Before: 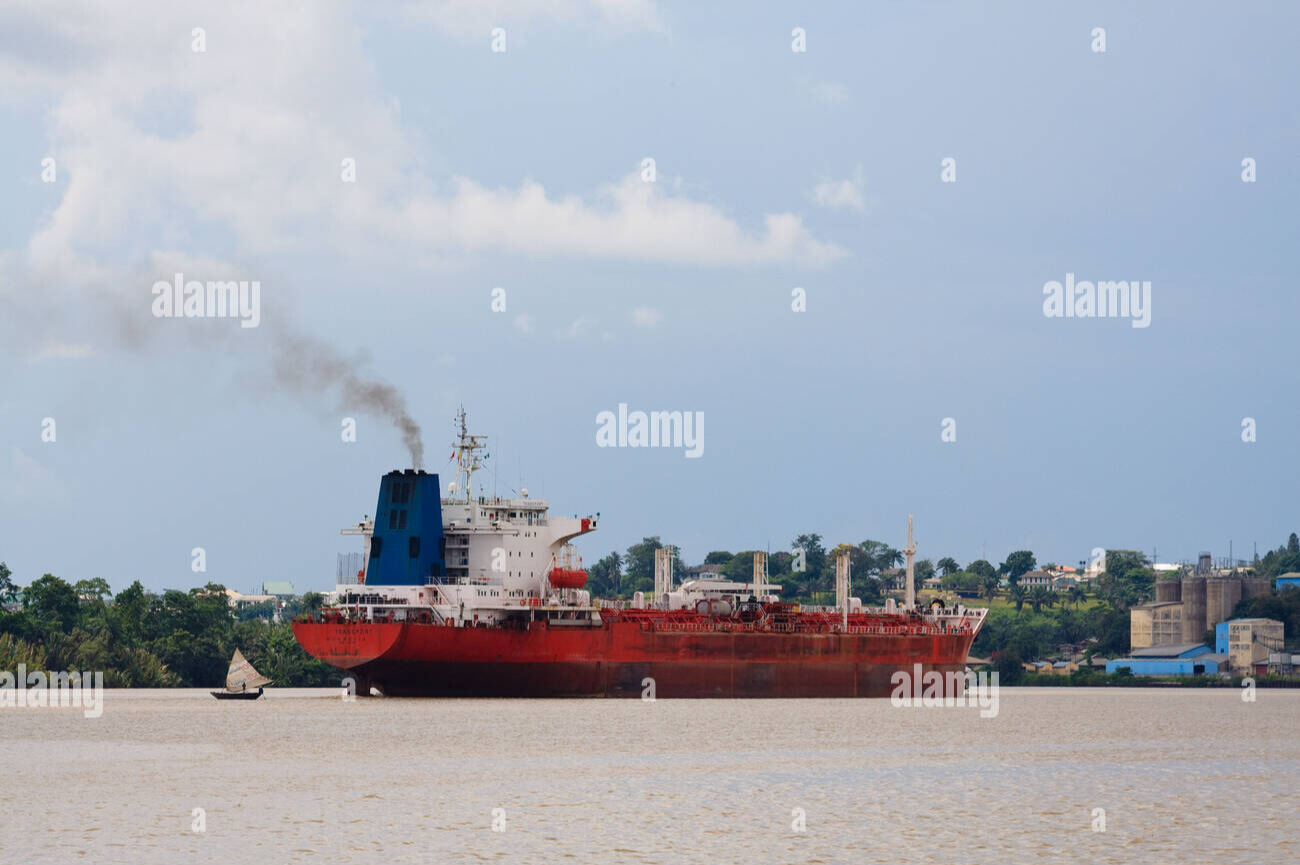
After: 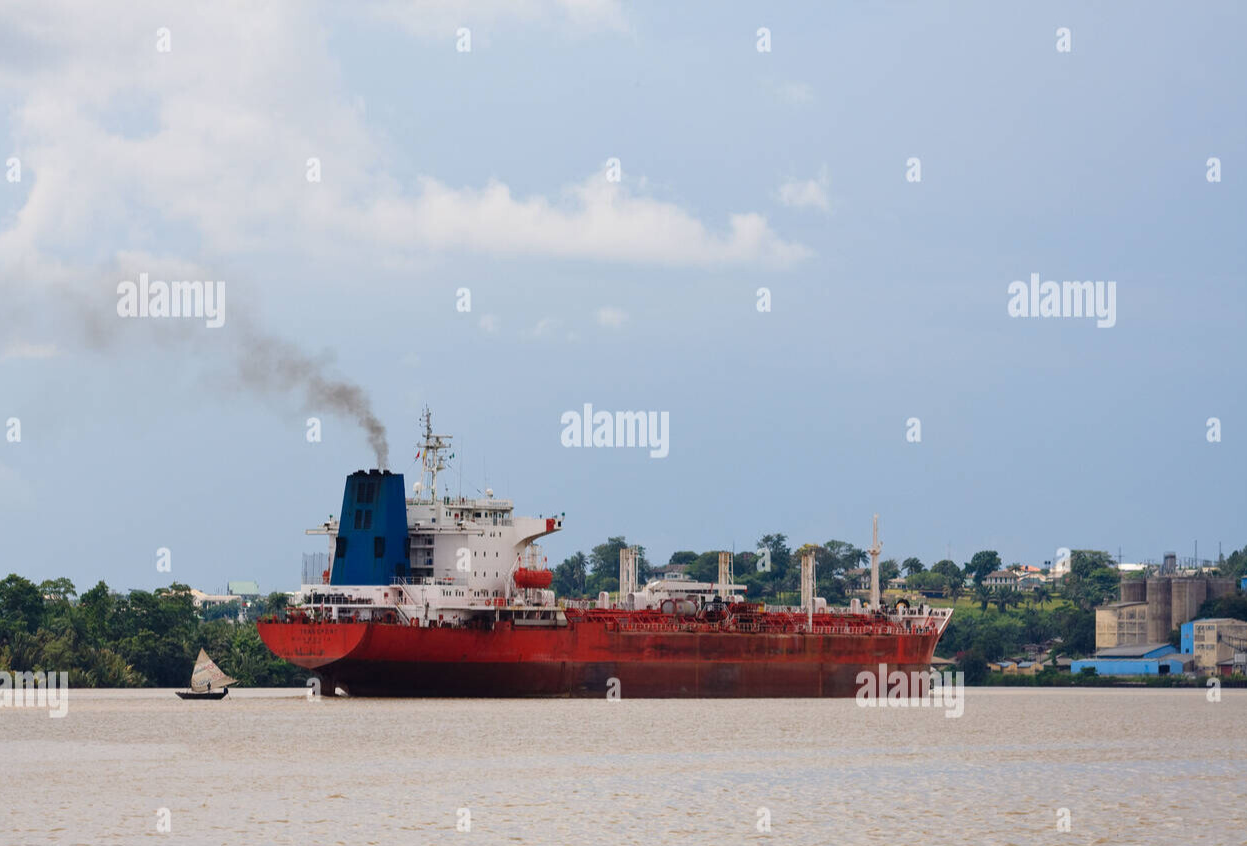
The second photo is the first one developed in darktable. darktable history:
crop and rotate: left 2.762%, right 1.268%, bottom 2.091%
